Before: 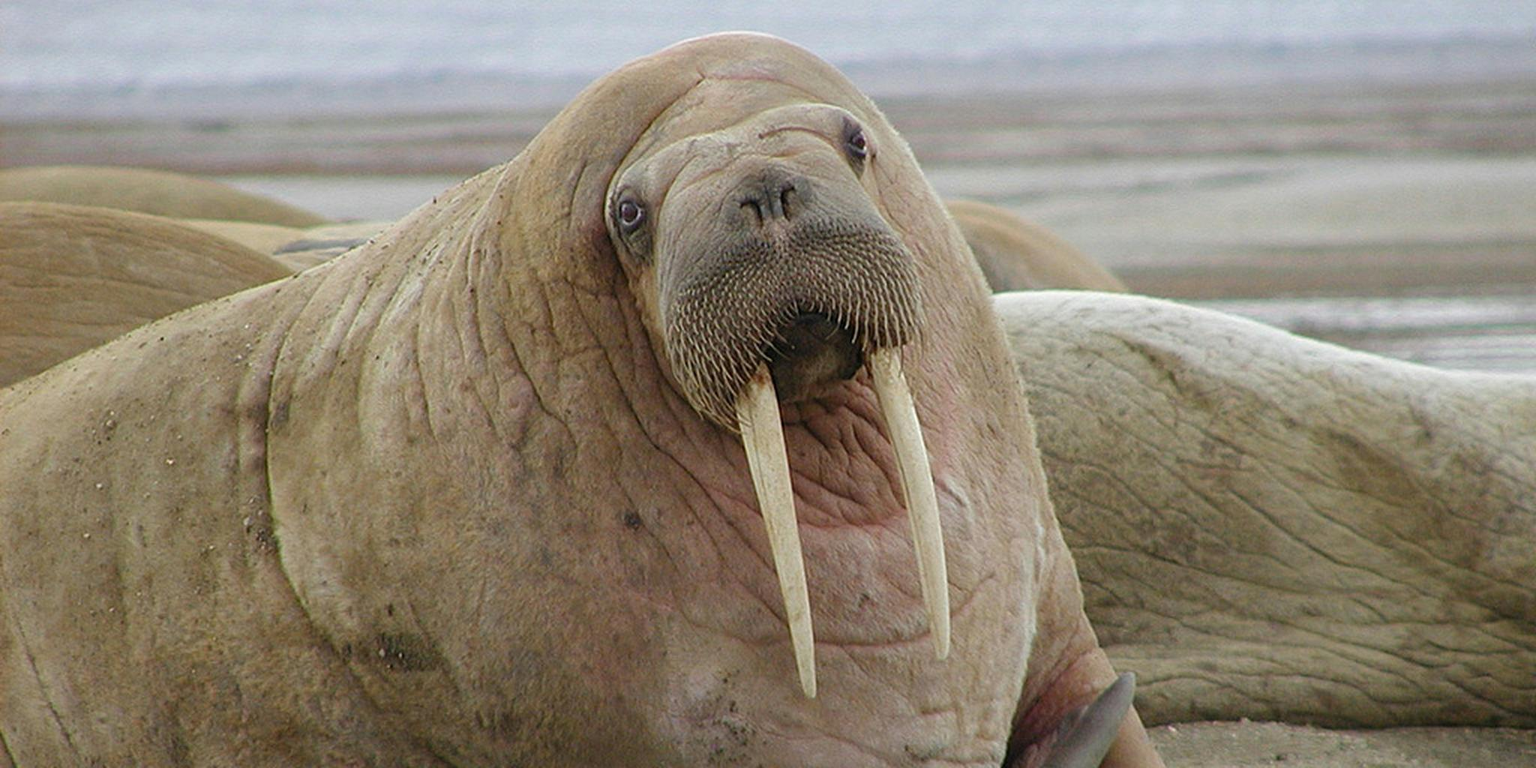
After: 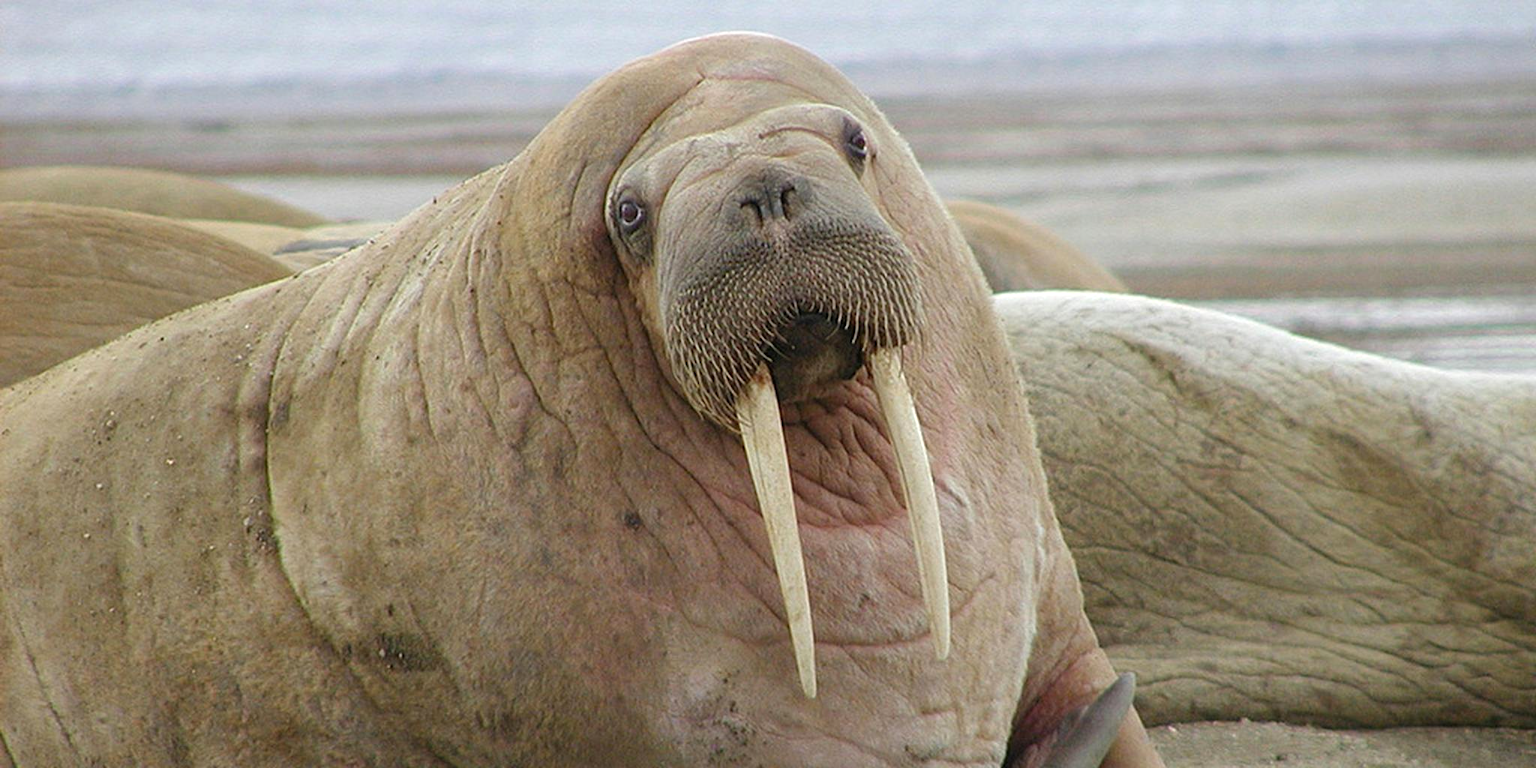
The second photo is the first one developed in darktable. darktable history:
exposure: exposure 0.214 EV, compensate highlight preservation false
